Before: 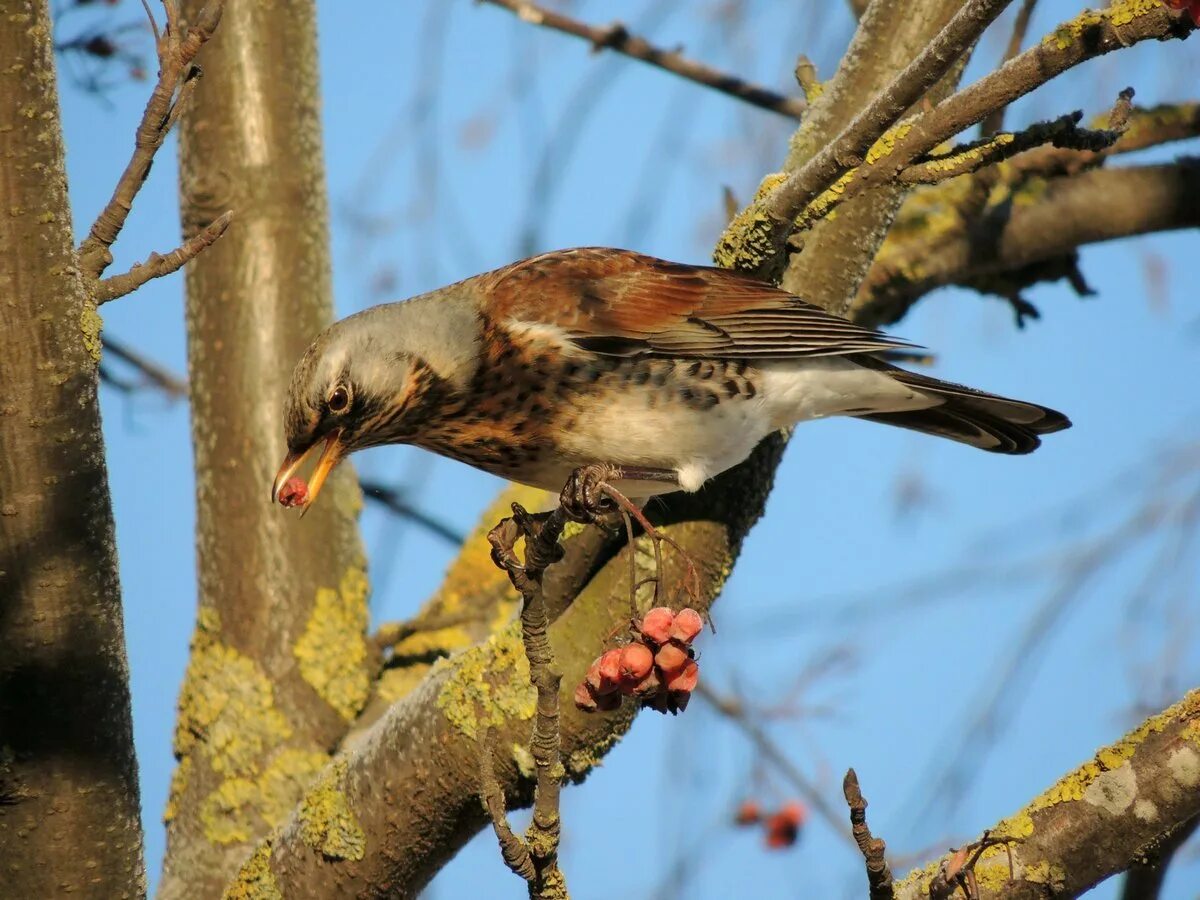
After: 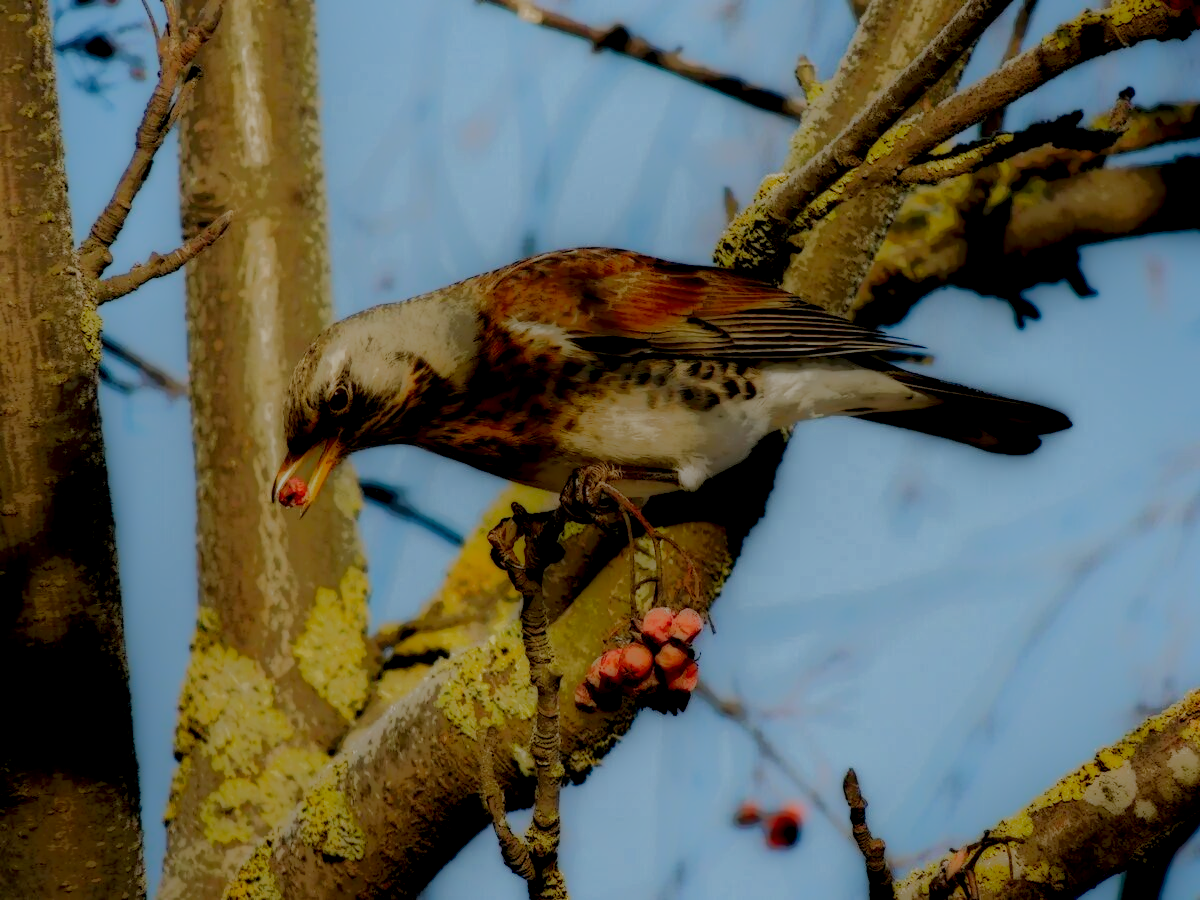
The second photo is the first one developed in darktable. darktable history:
local contrast: highlights 3%, shadows 209%, detail 164%, midtone range 0.007
filmic rgb: black relative exposure -11.39 EV, white relative exposure 3.22 EV, hardness 6.7, preserve chrominance no, color science v5 (2021), contrast in shadows safe, contrast in highlights safe
contrast brightness saturation: brightness 0.091, saturation 0.191
